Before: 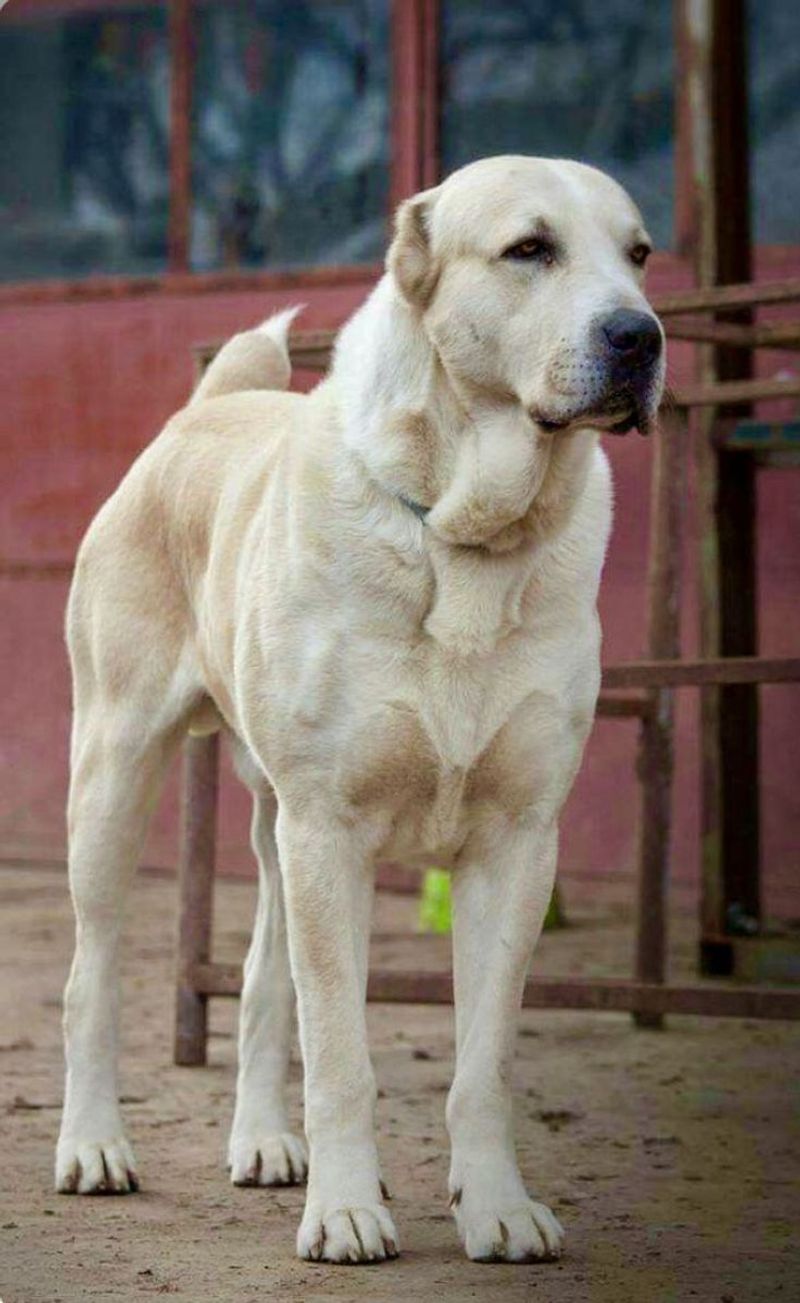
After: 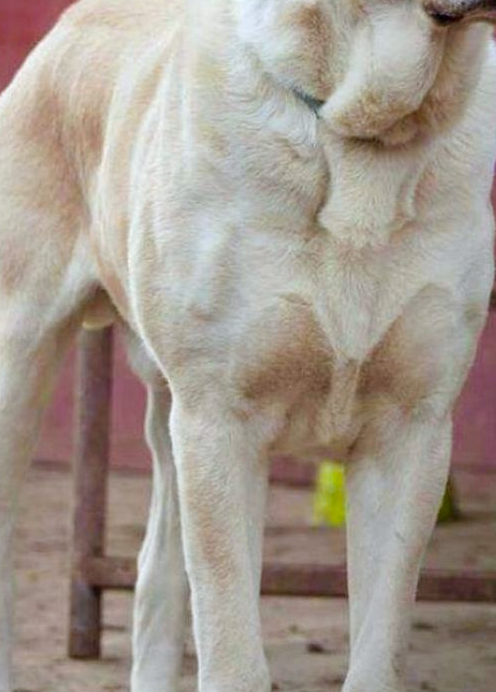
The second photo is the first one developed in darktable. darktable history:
color correction: highlights a* -0.137, highlights b* -5.91, shadows a* -0.137, shadows b* -0.137
color zones: curves: ch1 [(0.239, 0.552) (0.75, 0.5)]; ch2 [(0.25, 0.462) (0.749, 0.457)], mix 25.94%
vibrance: on, module defaults
crop: left 13.312%, top 31.28%, right 24.627%, bottom 15.582%
